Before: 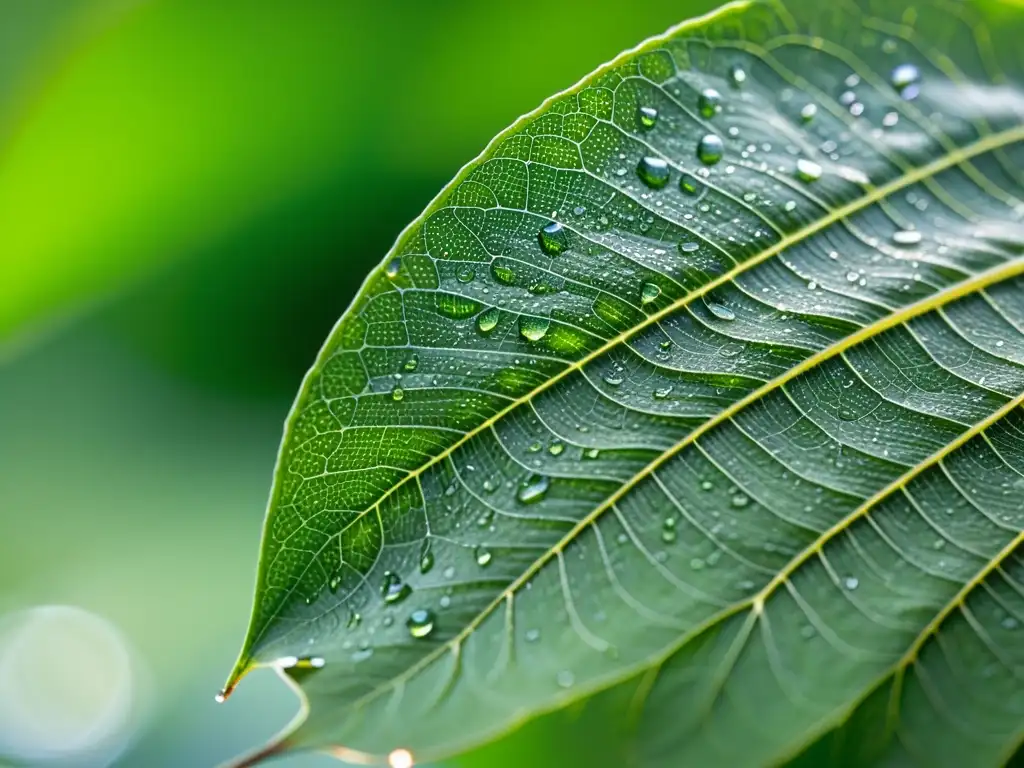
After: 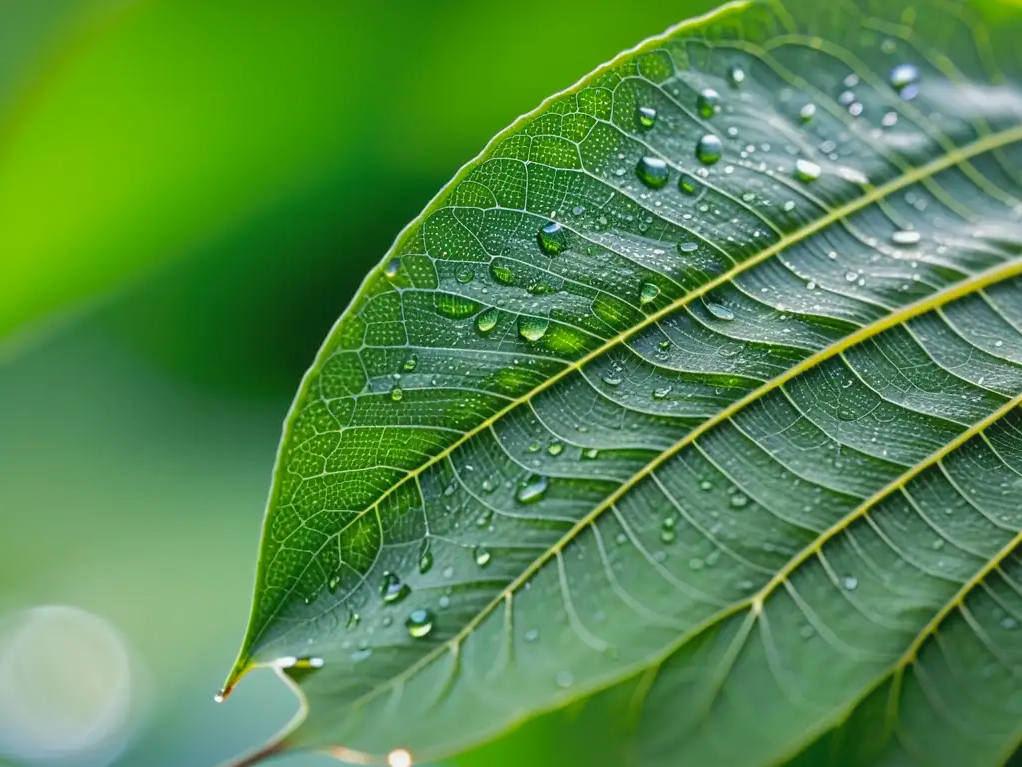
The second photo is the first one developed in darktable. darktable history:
local contrast: mode bilateral grid, contrast 20, coarseness 50, detail 120%, midtone range 0.2
crop and rotate: left 0.126%
contrast brightness saturation: contrast -0.1, brightness 0.05, saturation 0.08
rgb curve: curves: ch0 [(0, 0) (0.175, 0.154) (0.785, 0.663) (1, 1)]
